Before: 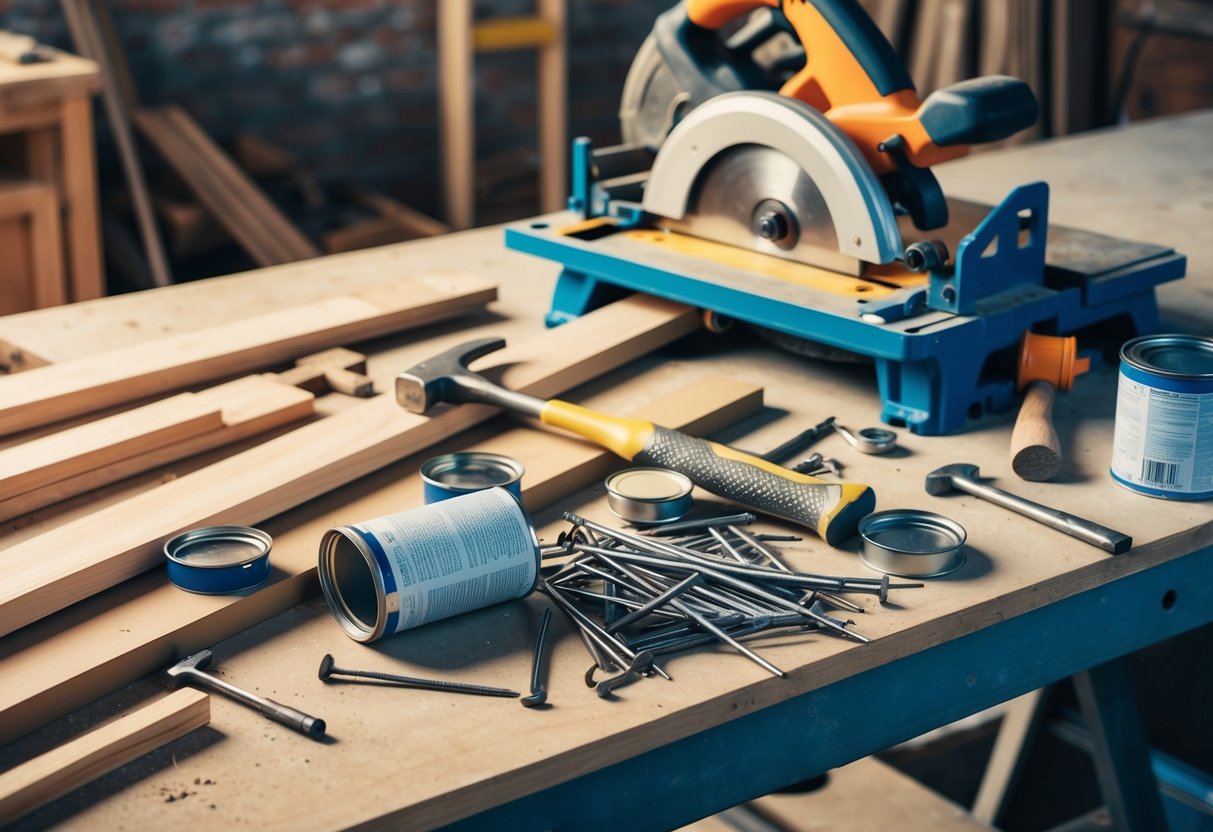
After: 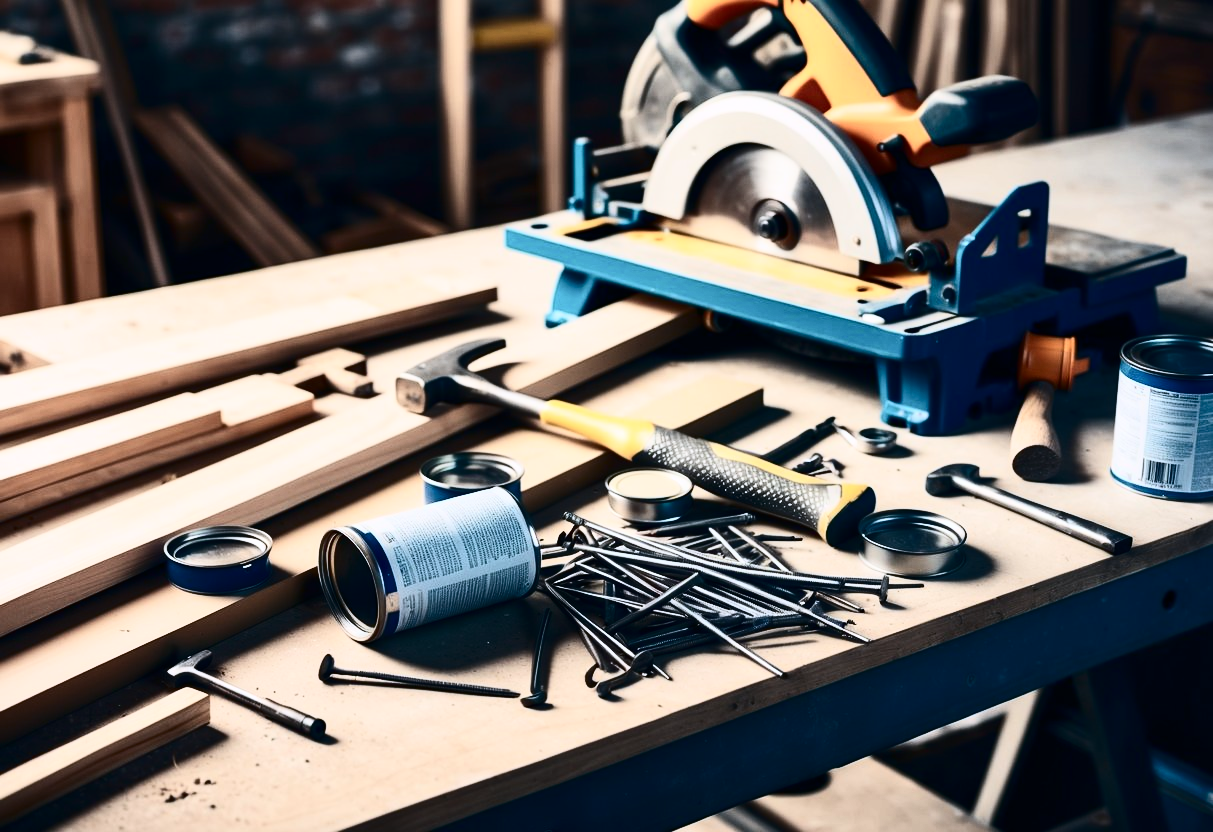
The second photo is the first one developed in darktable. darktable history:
contrast brightness saturation: contrast 0.49, saturation -0.102
color calibration: illuminant as shot in camera, x 0.358, y 0.373, temperature 4628.91 K
